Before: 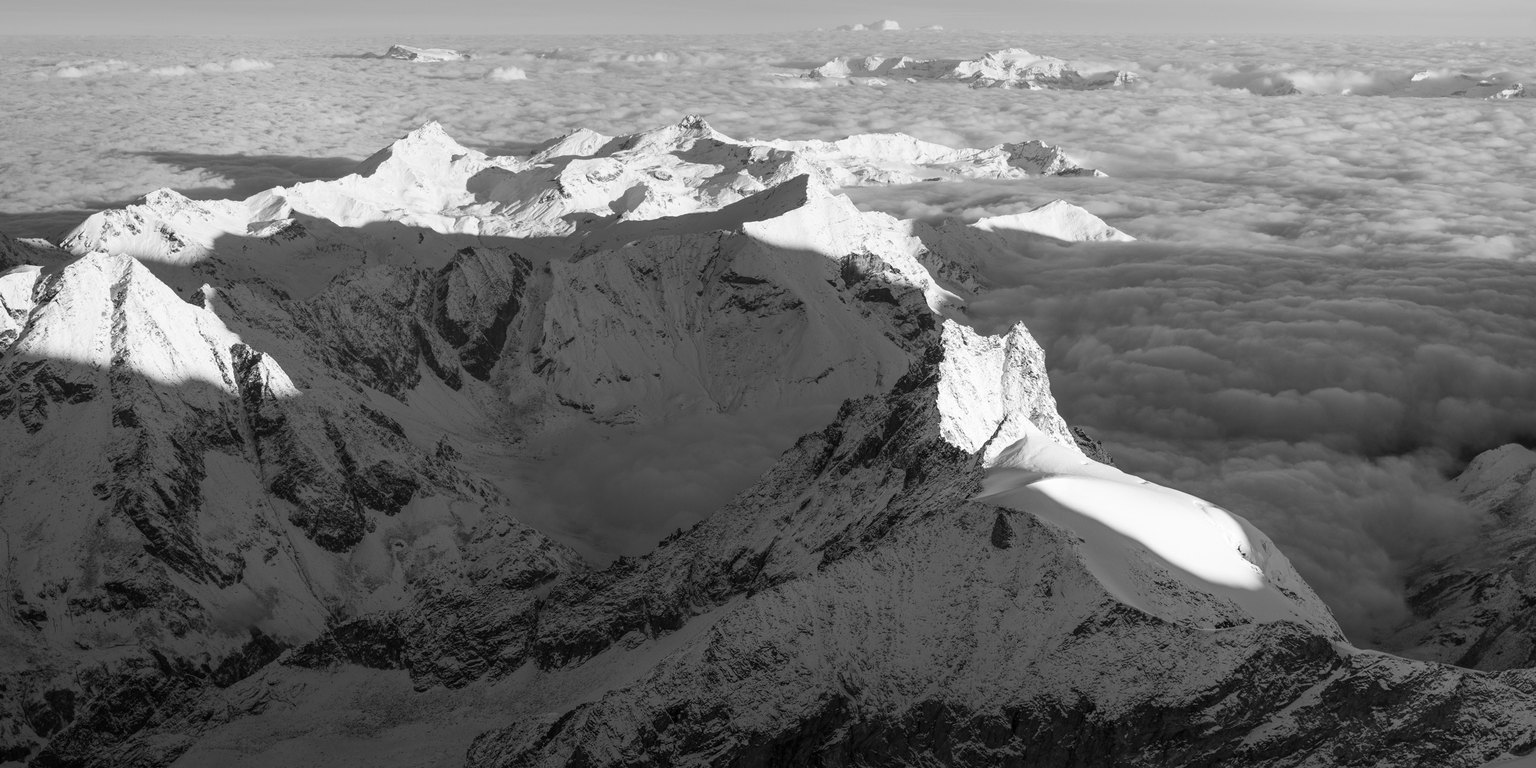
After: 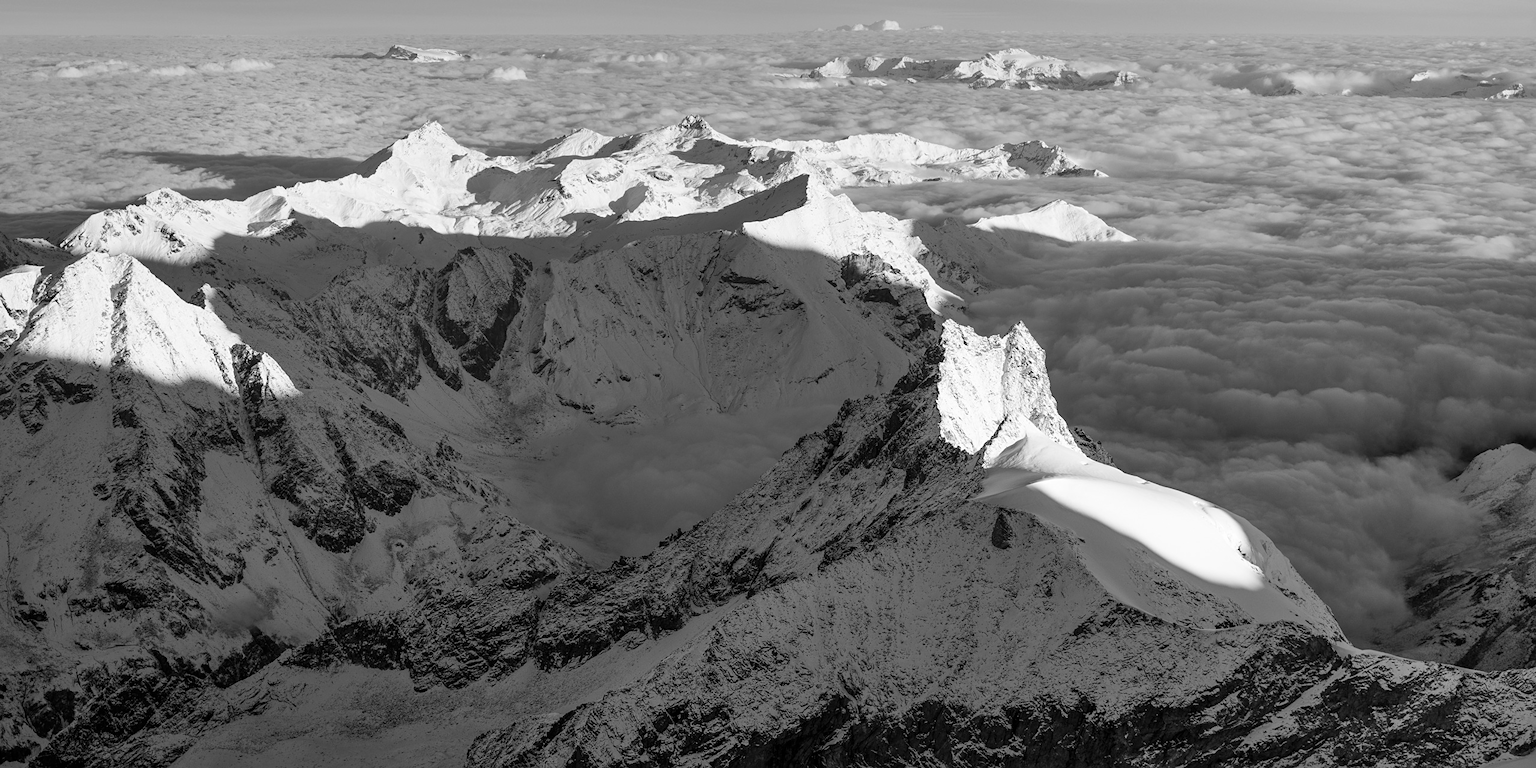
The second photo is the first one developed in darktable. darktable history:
shadows and highlights: highlights color adjustment 41.6%, soften with gaussian
sharpen: amount 0.209
